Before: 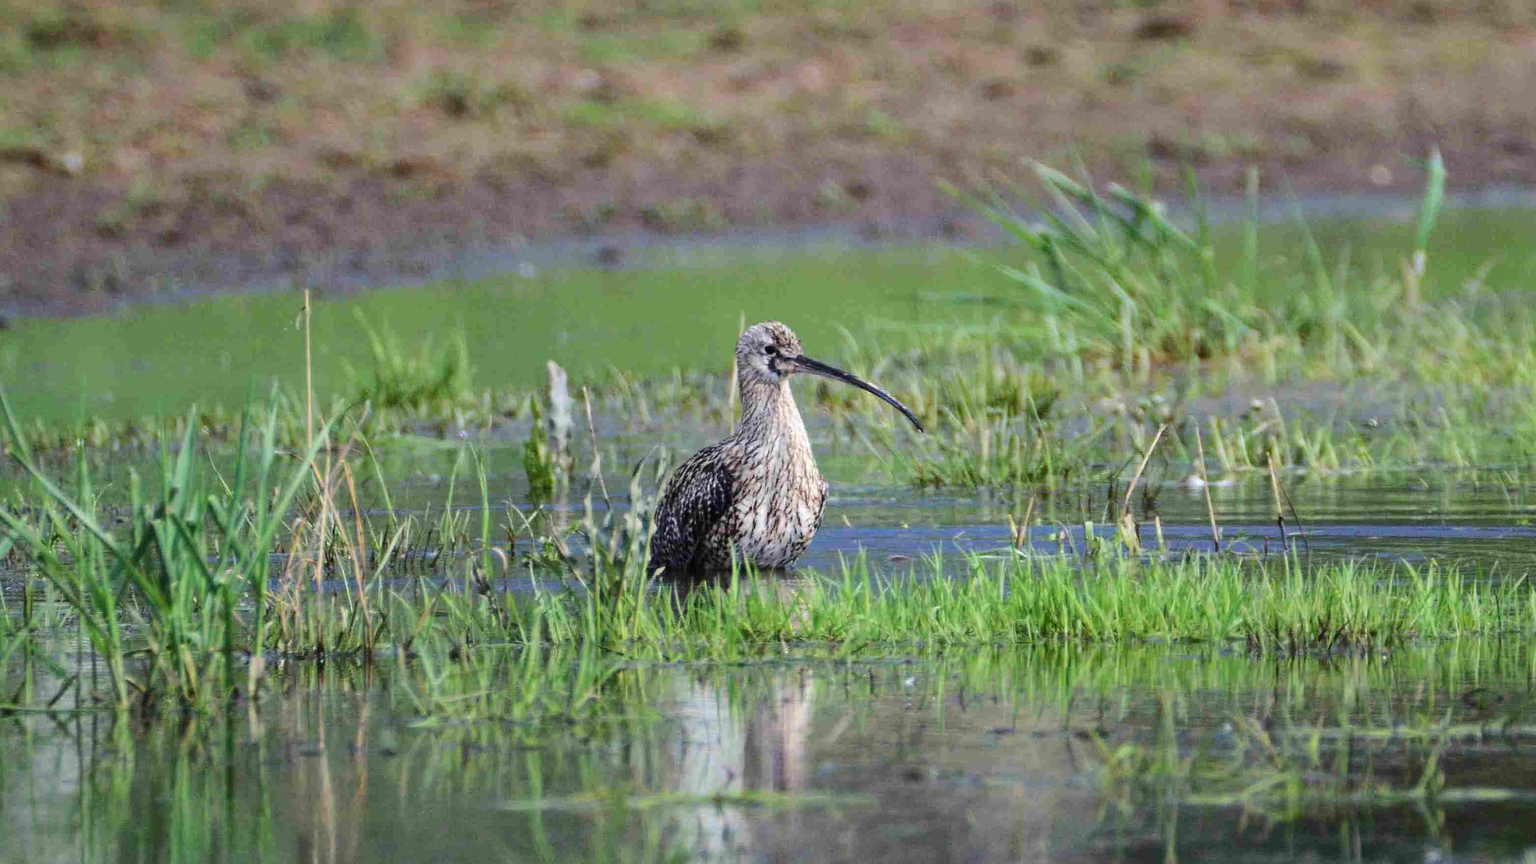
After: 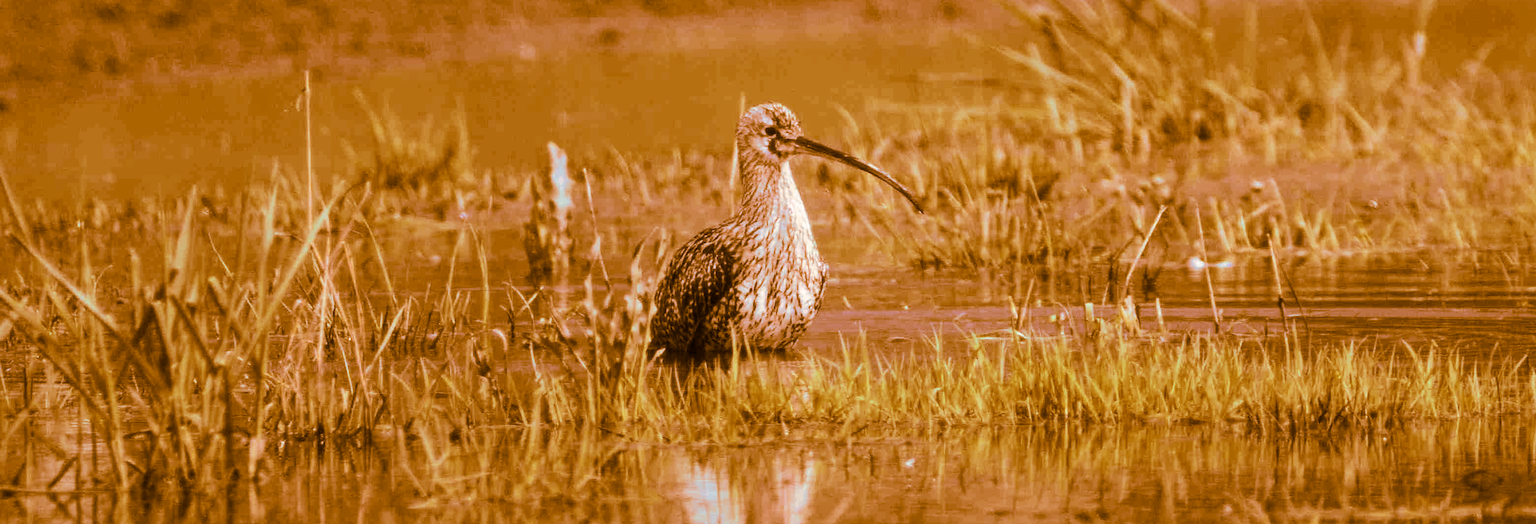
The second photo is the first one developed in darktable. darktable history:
crop and rotate: top 25.357%, bottom 13.942%
soften: size 10%, saturation 50%, brightness 0.2 EV, mix 10%
split-toning: shadows › hue 26°, shadows › saturation 0.92, highlights › hue 40°, highlights › saturation 0.92, balance -63, compress 0%
